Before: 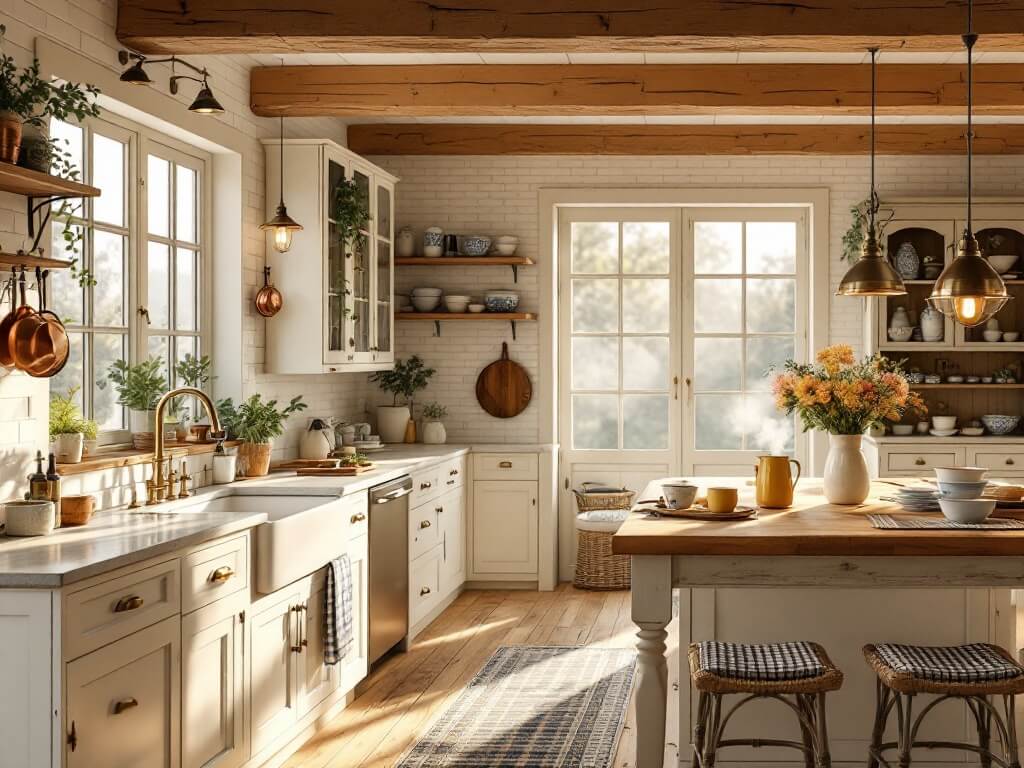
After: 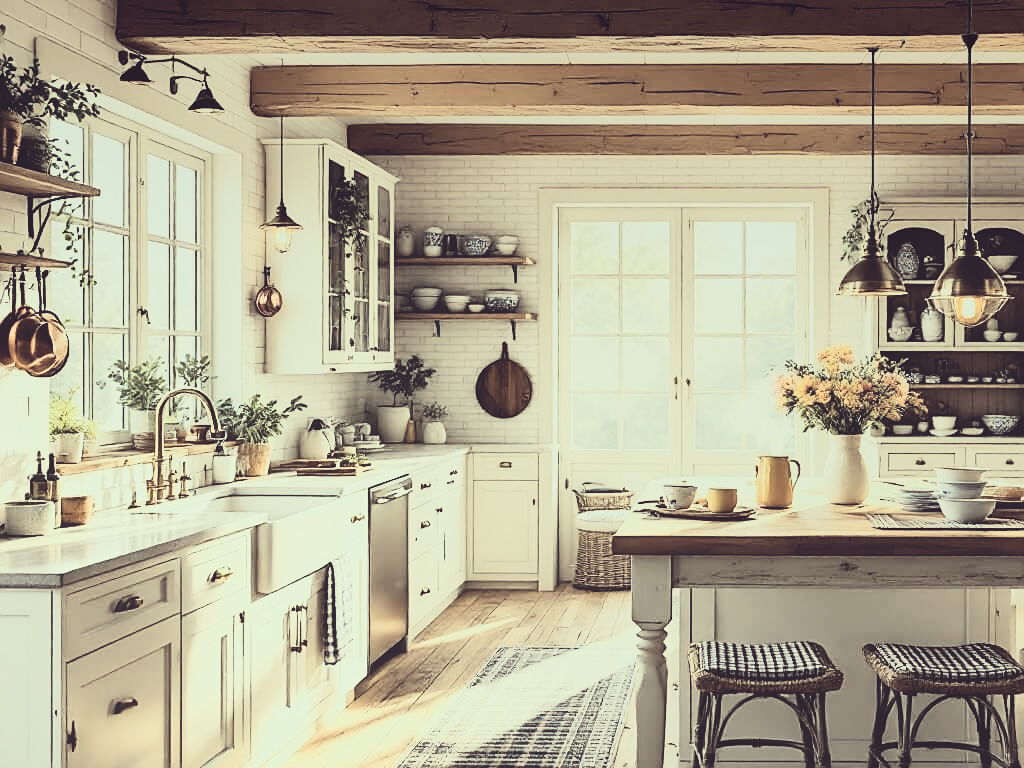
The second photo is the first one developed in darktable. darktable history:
local contrast: detail 69%
rgb levels: preserve colors max RGB
color correction: highlights a* -20.17, highlights b* 20.27, shadows a* 20.03, shadows b* -20.46, saturation 0.43
sharpen: on, module defaults
rgb curve: curves: ch0 [(0, 0) (0.21, 0.15) (0.24, 0.21) (0.5, 0.75) (0.75, 0.96) (0.89, 0.99) (1, 1)]; ch1 [(0, 0.02) (0.21, 0.13) (0.25, 0.2) (0.5, 0.67) (0.75, 0.9) (0.89, 0.97) (1, 1)]; ch2 [(0, 0.02) (0.21, 0.13) (0.25, 0.2) (0.5, 0.67) (0.75, 0.9) (0.89, 0.97) (1, 1)], compensate middle gray true
shadows and highlights: shadows 37.27, highlights -28.18, soften with gaussian
